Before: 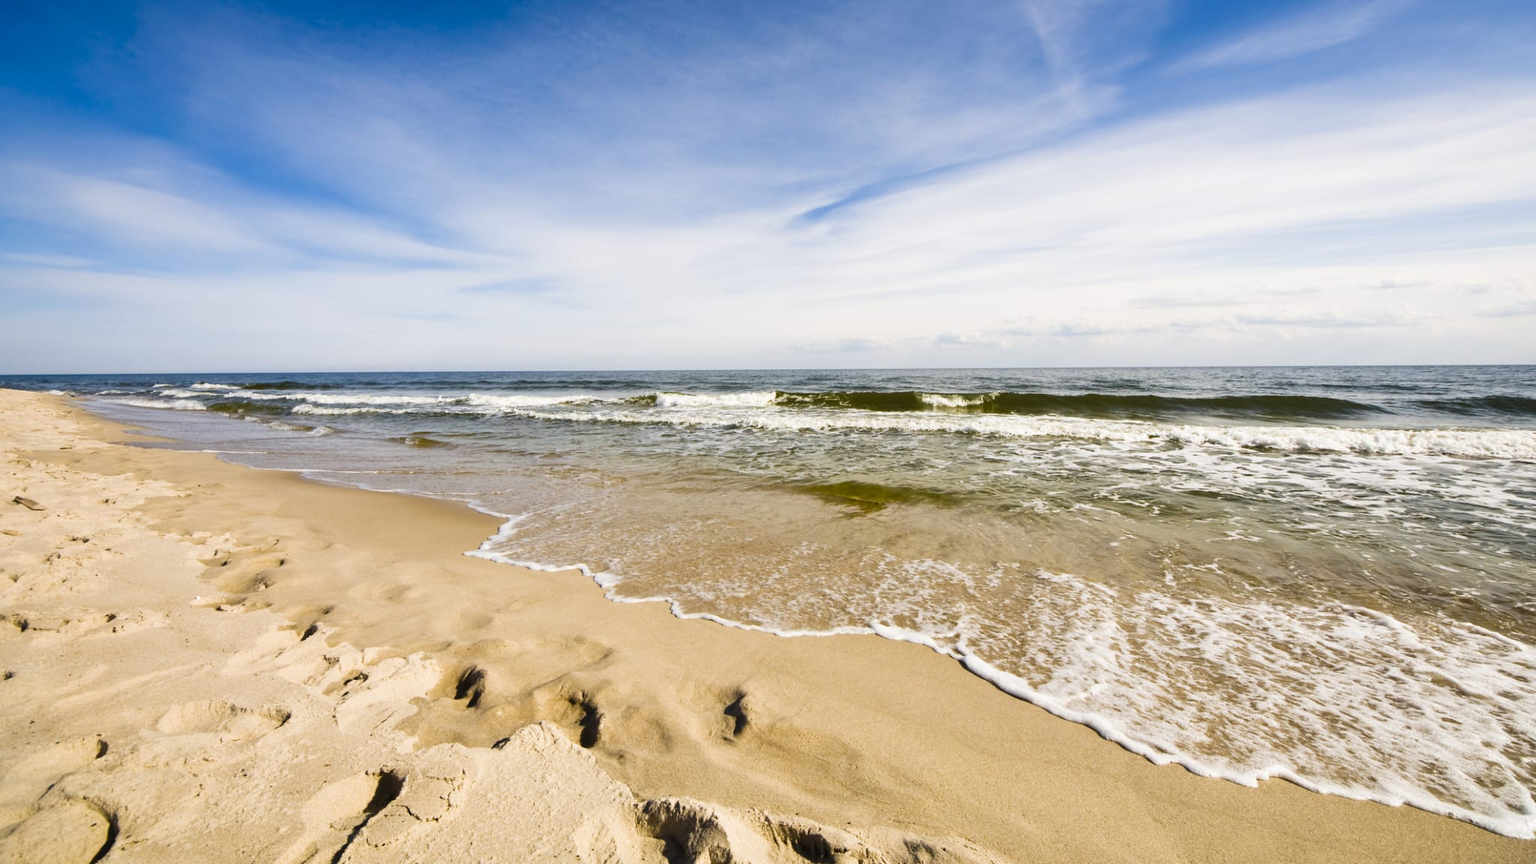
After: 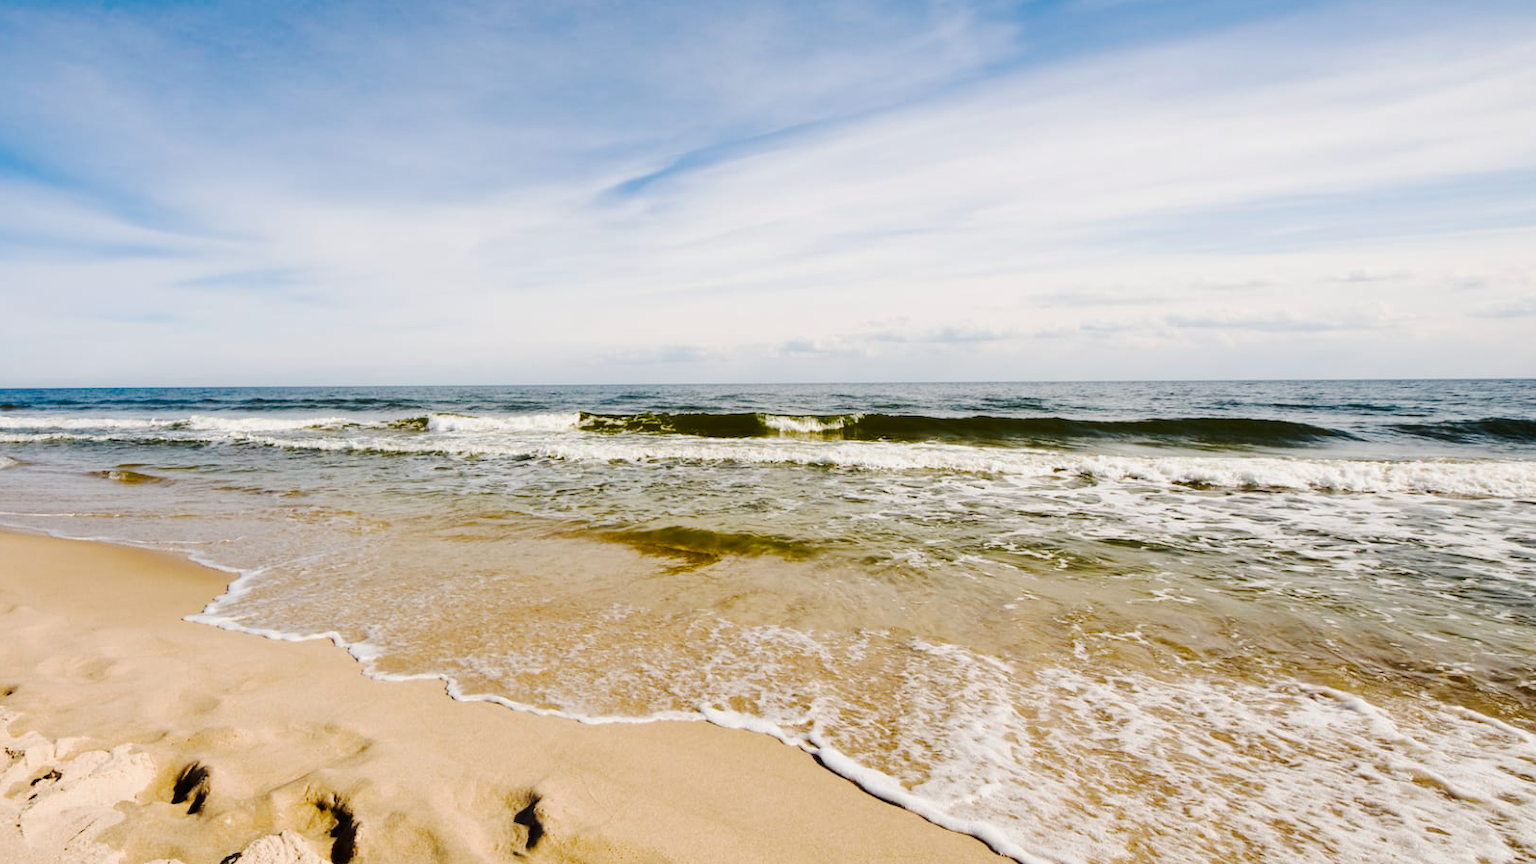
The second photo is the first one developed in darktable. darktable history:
crop and rotate: left 20.826%, top 7.762%, right 0.448%, bottom 13.499%
tone curve: curves: ch0 [(0, 0) (0.058, 0.022) (0.265, 0.208) (0.41, 0.417) (0.485, 0.524) (0.638, 0.673) (0.845, 0.828) (0.994, 0.964)]; ch1 [(0, 0) (0.136, 0.146) (0.317, 0.34) (0.382, 0.408) (0.469, 0.482) (0.498, 0.497) (0.557, 0.573) (0.644, 0.643) (0.725, 0.765) (1, 1)]; ch2 [(0, 0) (0.352, 0.403) (0.45, 0.469) (0.502, 0.504) (0.54, 0.524) (0.592, 0.566) (0.638, 0.599) (1, 1)], preserve colors none
